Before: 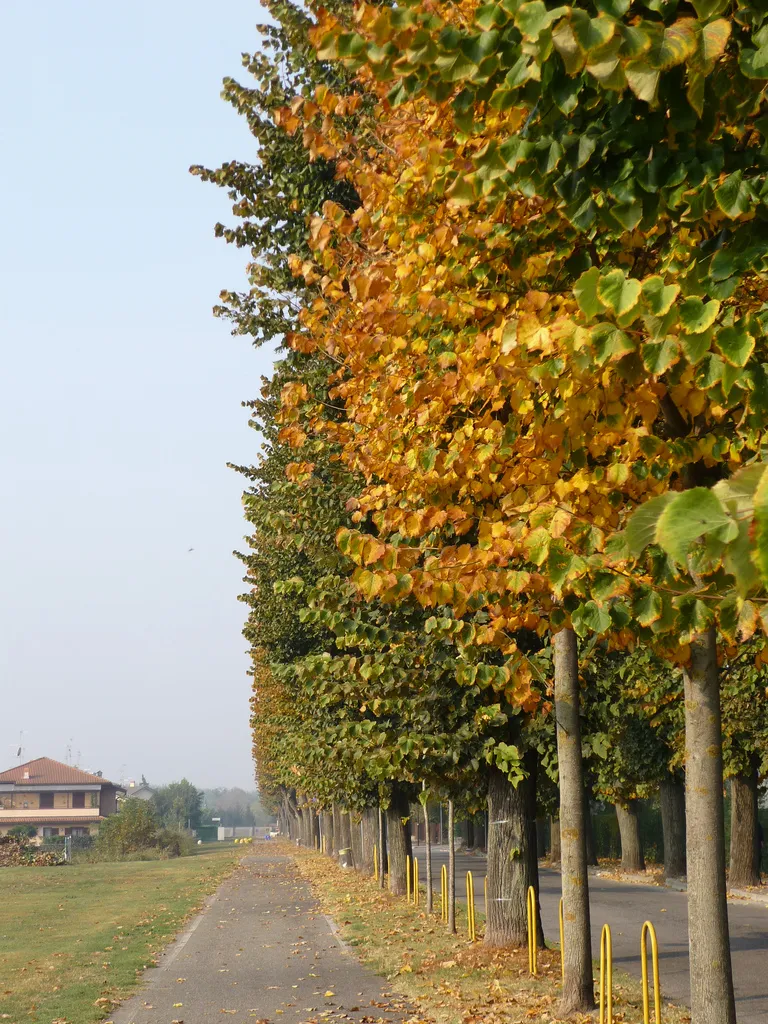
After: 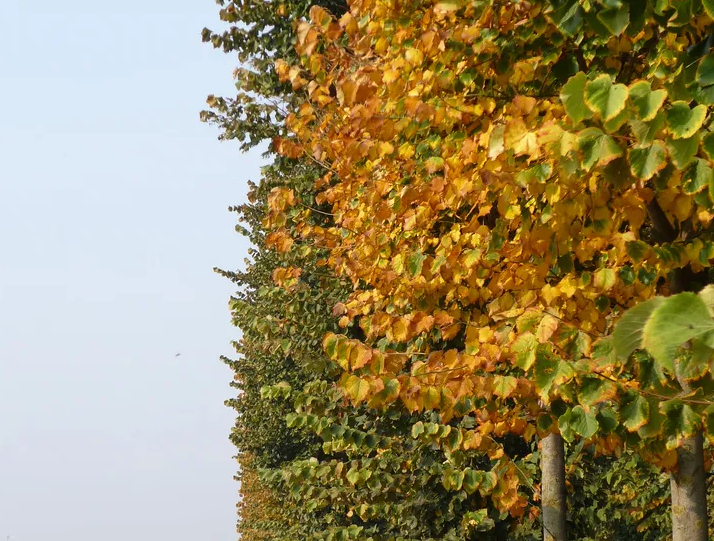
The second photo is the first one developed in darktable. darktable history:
crop: left 1.792%, top 19.121%, right 5.16%, bottom 28.016%
